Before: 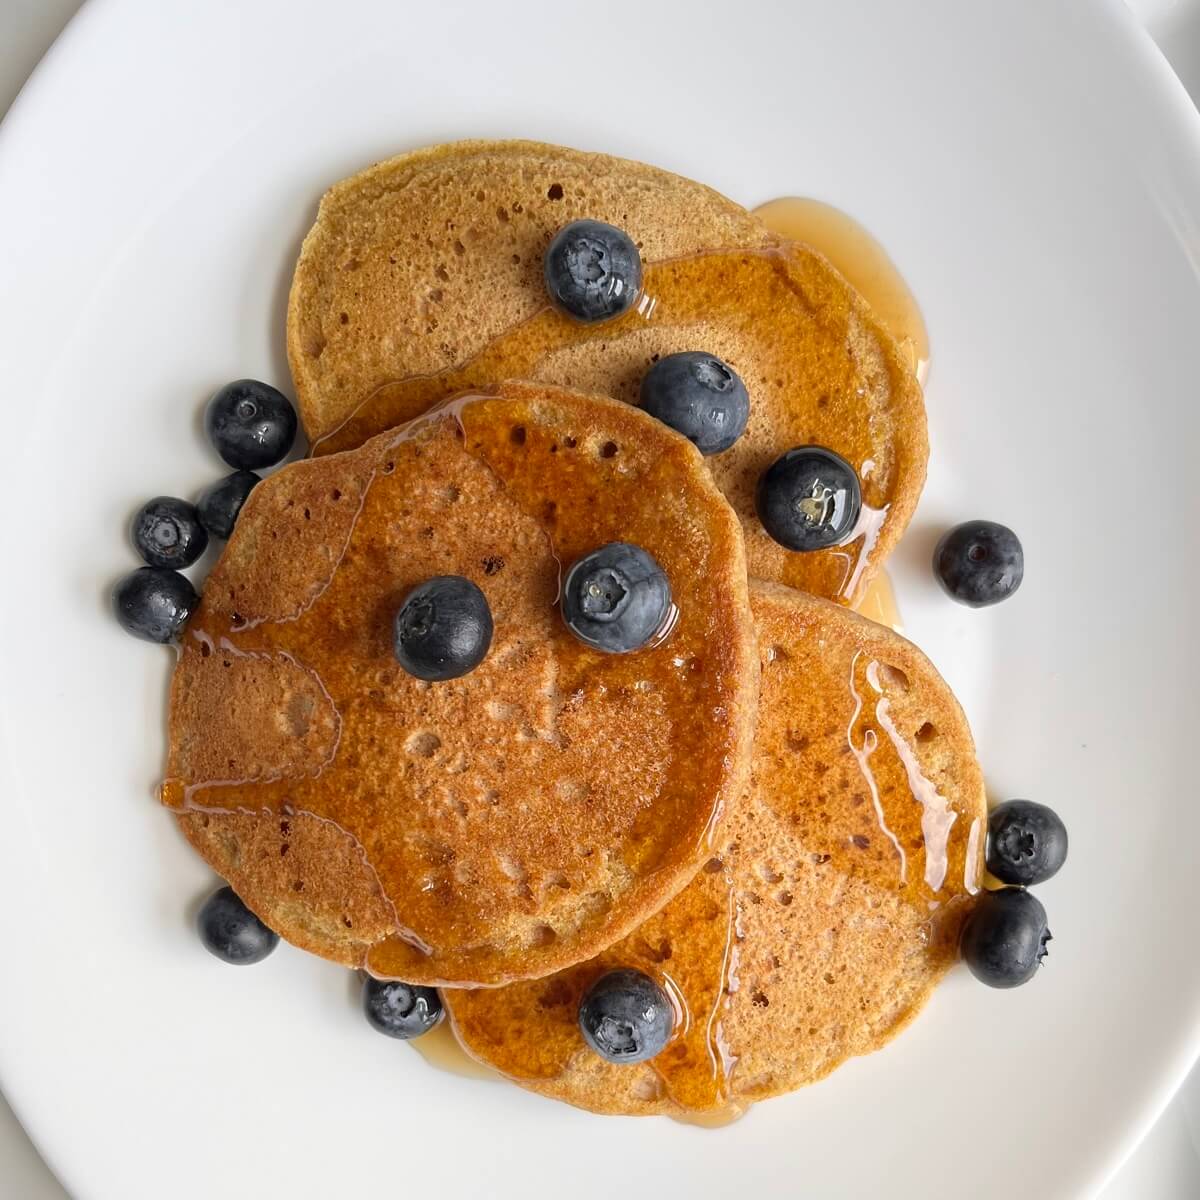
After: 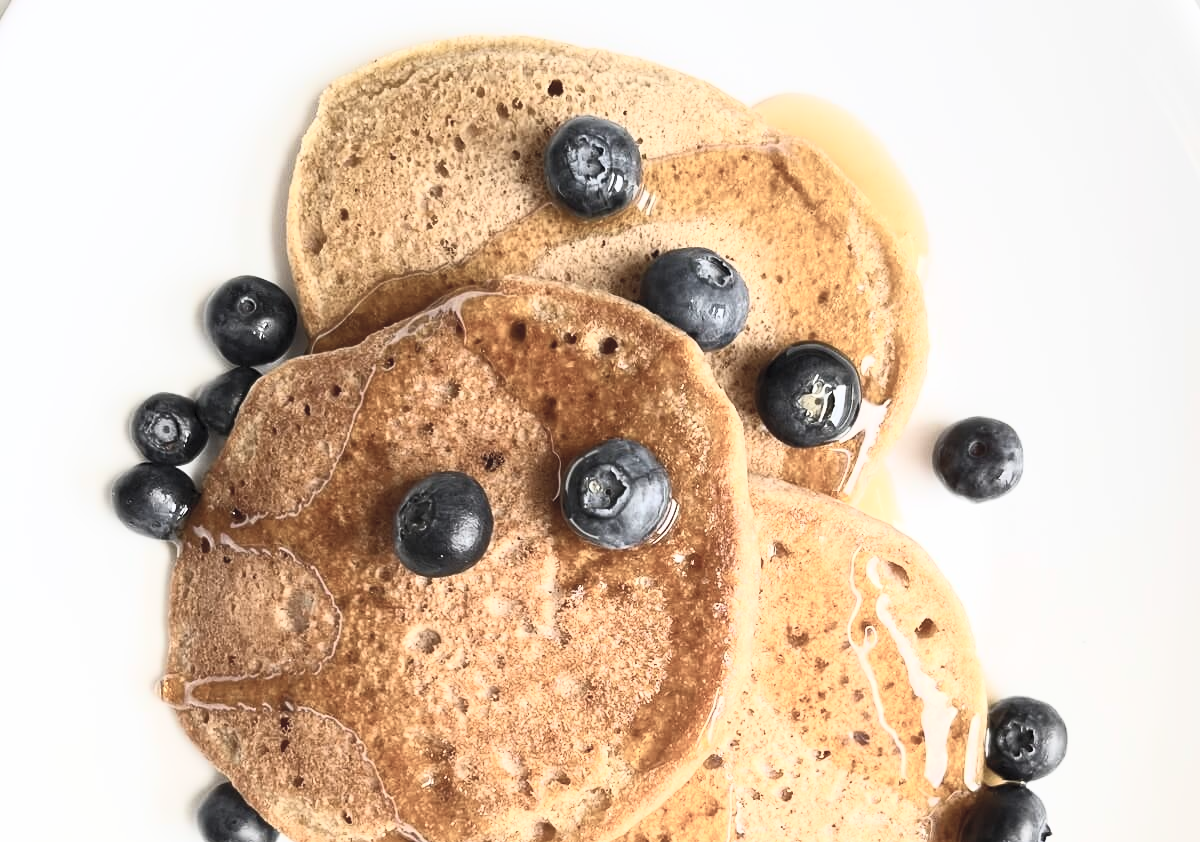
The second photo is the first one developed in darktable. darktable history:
crop and rotate: top 8.745%, bottom 21.072%
contrast brightness saturation: contrast 0.562, brightness 0.58, saturation -0.332
